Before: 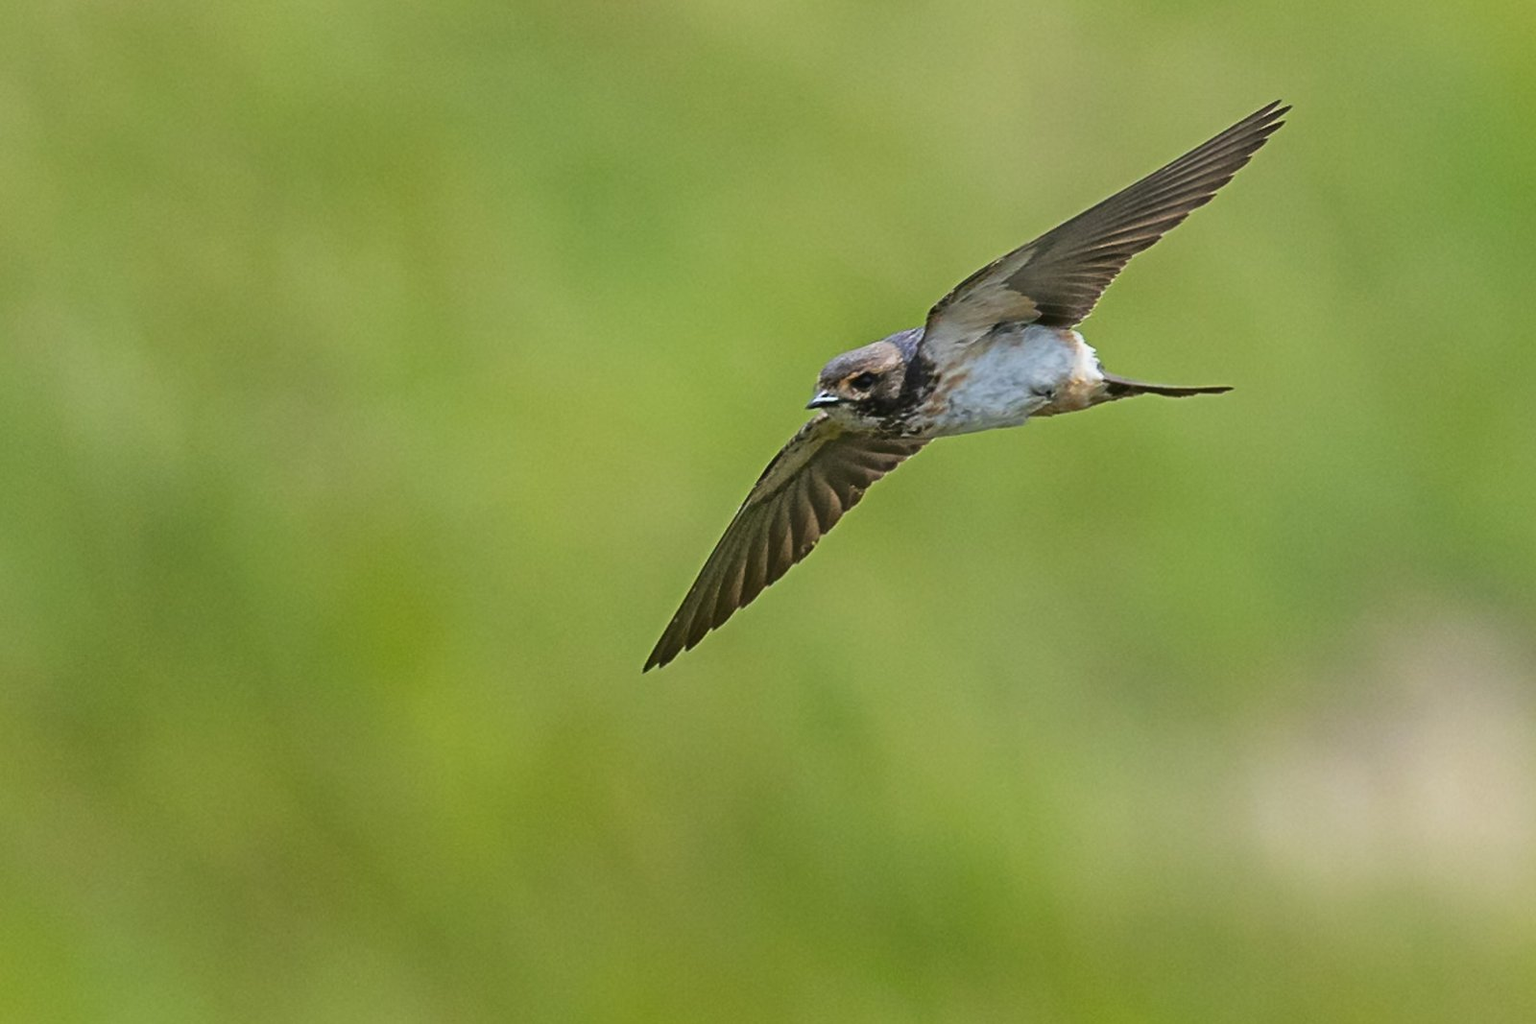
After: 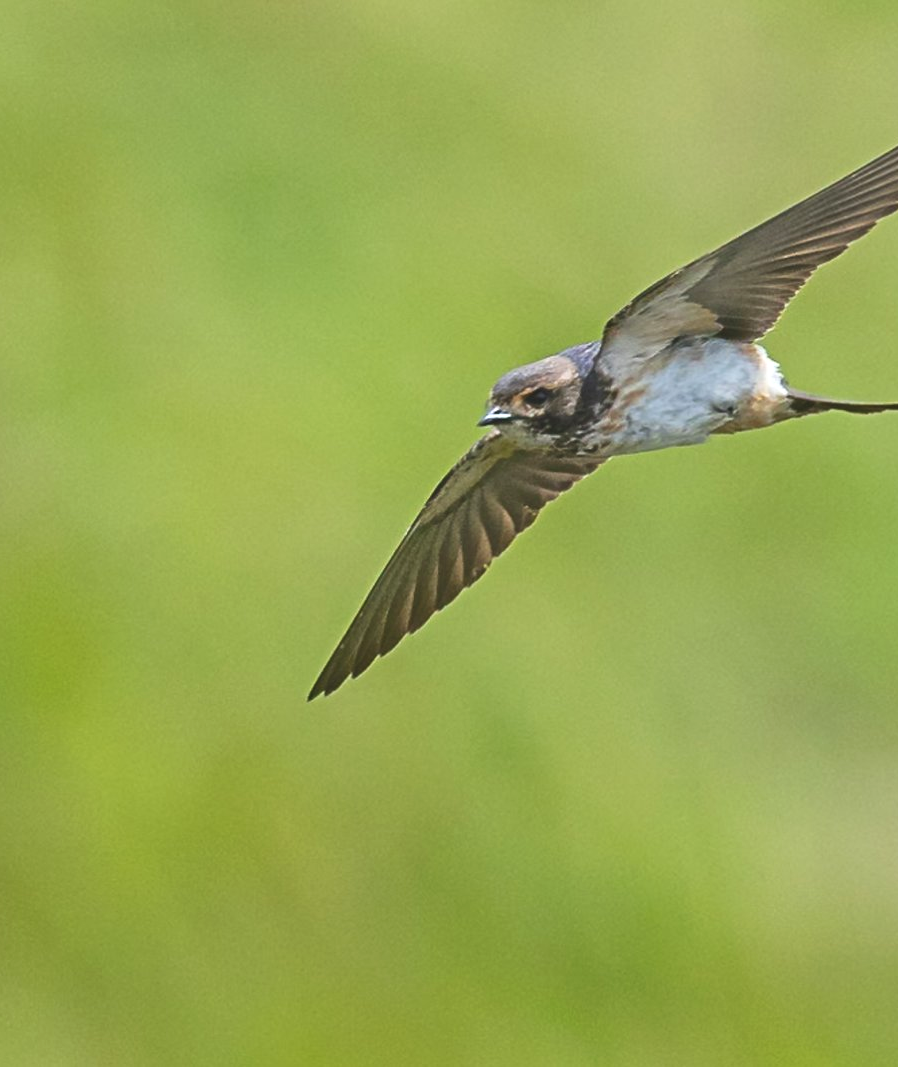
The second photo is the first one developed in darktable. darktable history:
contrast equalizer: octaves 7, y [[0.5 ×6], [0.5 ×6], [0.5, 0.5, 0.501, 0.545, 0.707, 0.863], [0 ×6], [0 ×6]]
tone equalizer: -8 EV 0.983 EV, -7 EV 1.02 EV, -6 EV 0.975 EV, -5 EV 1.01 EV, -4 EV 1.04 EV, -3 EV 0.741 EV, -2 EV 0.518 EV, -1 EV 0.247 EV
exposure: black level correction -0.004, exposure 0.053 EV, compensate highlight preservation false
crop and rotate: left 22.635%, right 21.204%
